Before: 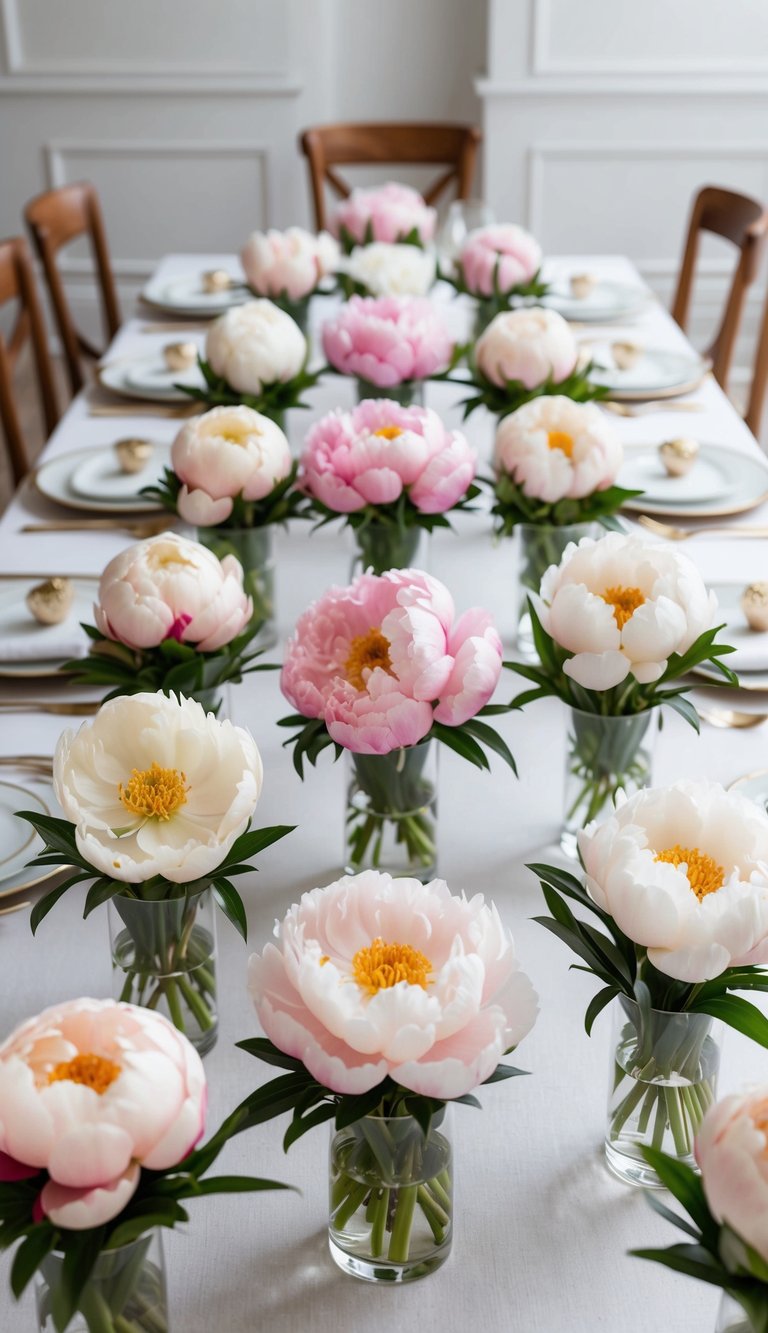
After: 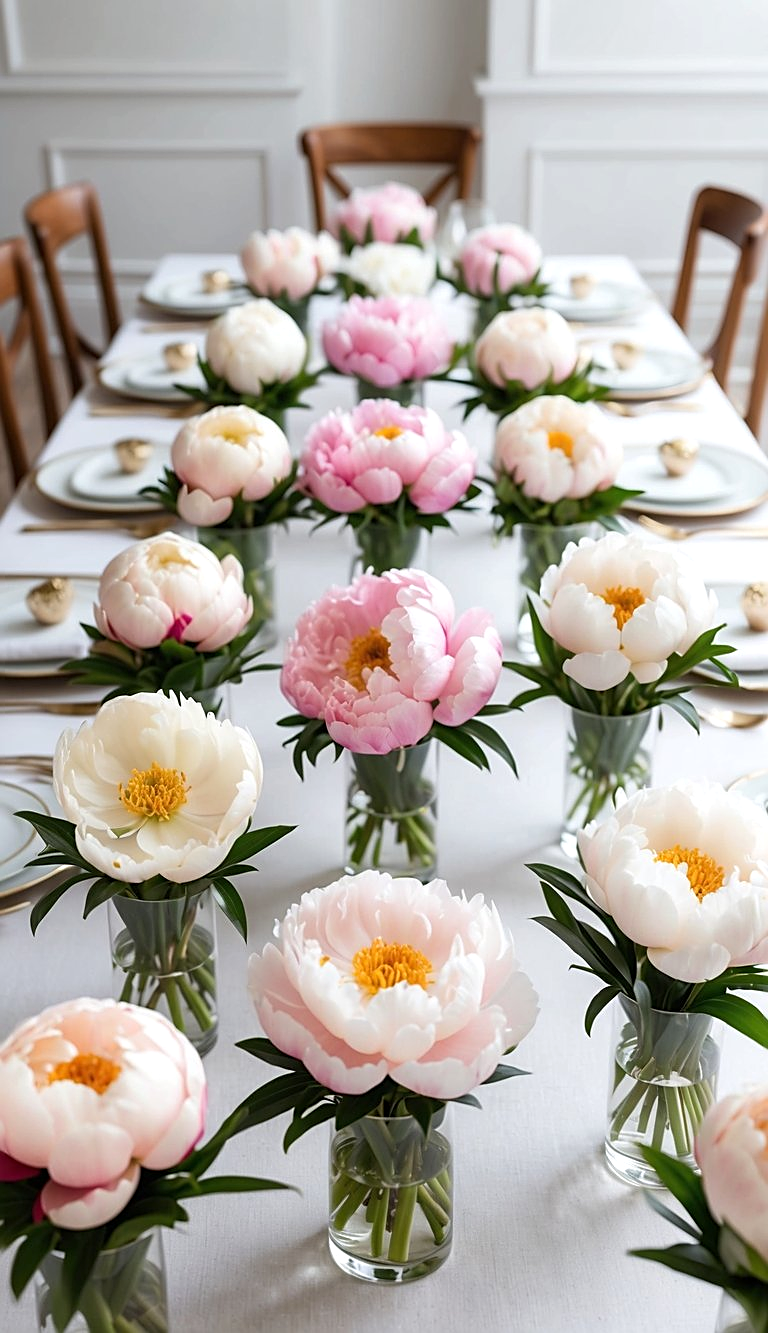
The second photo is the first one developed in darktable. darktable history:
exposure: exposure 0.207 EV, compensate highlight preservation false
sharpen: amount 0.55
